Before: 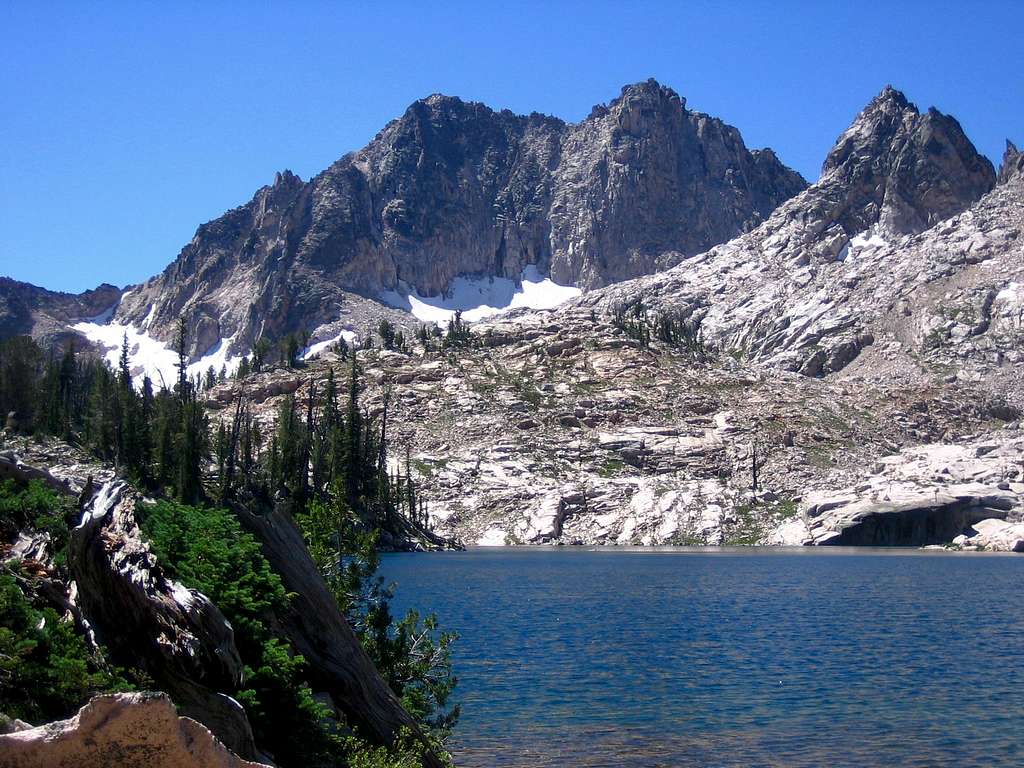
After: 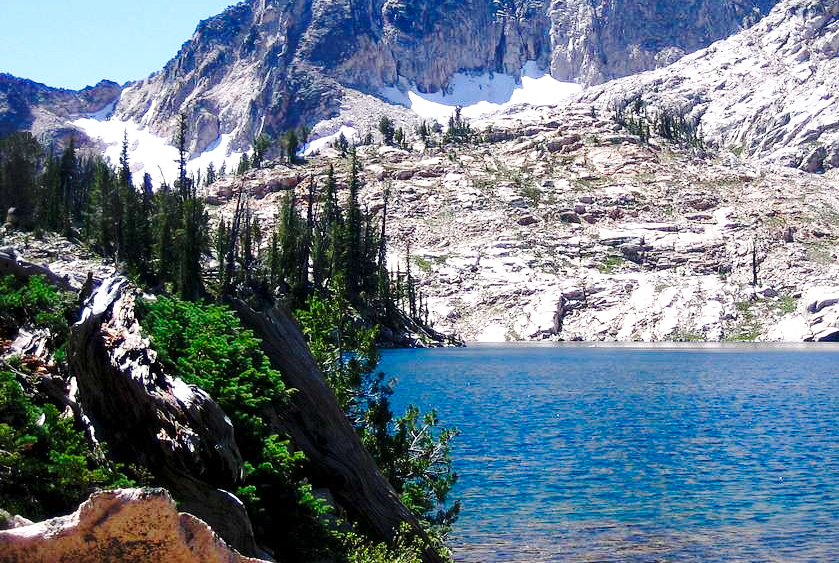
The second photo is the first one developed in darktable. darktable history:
exposure: exposure 0.151 EV, compensate highlight preservation false
crop: top 26.654%, right 18.056%
base curve: curves: ch0 [(0, 0) (0.032, 0.037) (0.105, 0.228) (0.435, 0.76) (0.856, 0.983) (1, 1)], preserve colors none
